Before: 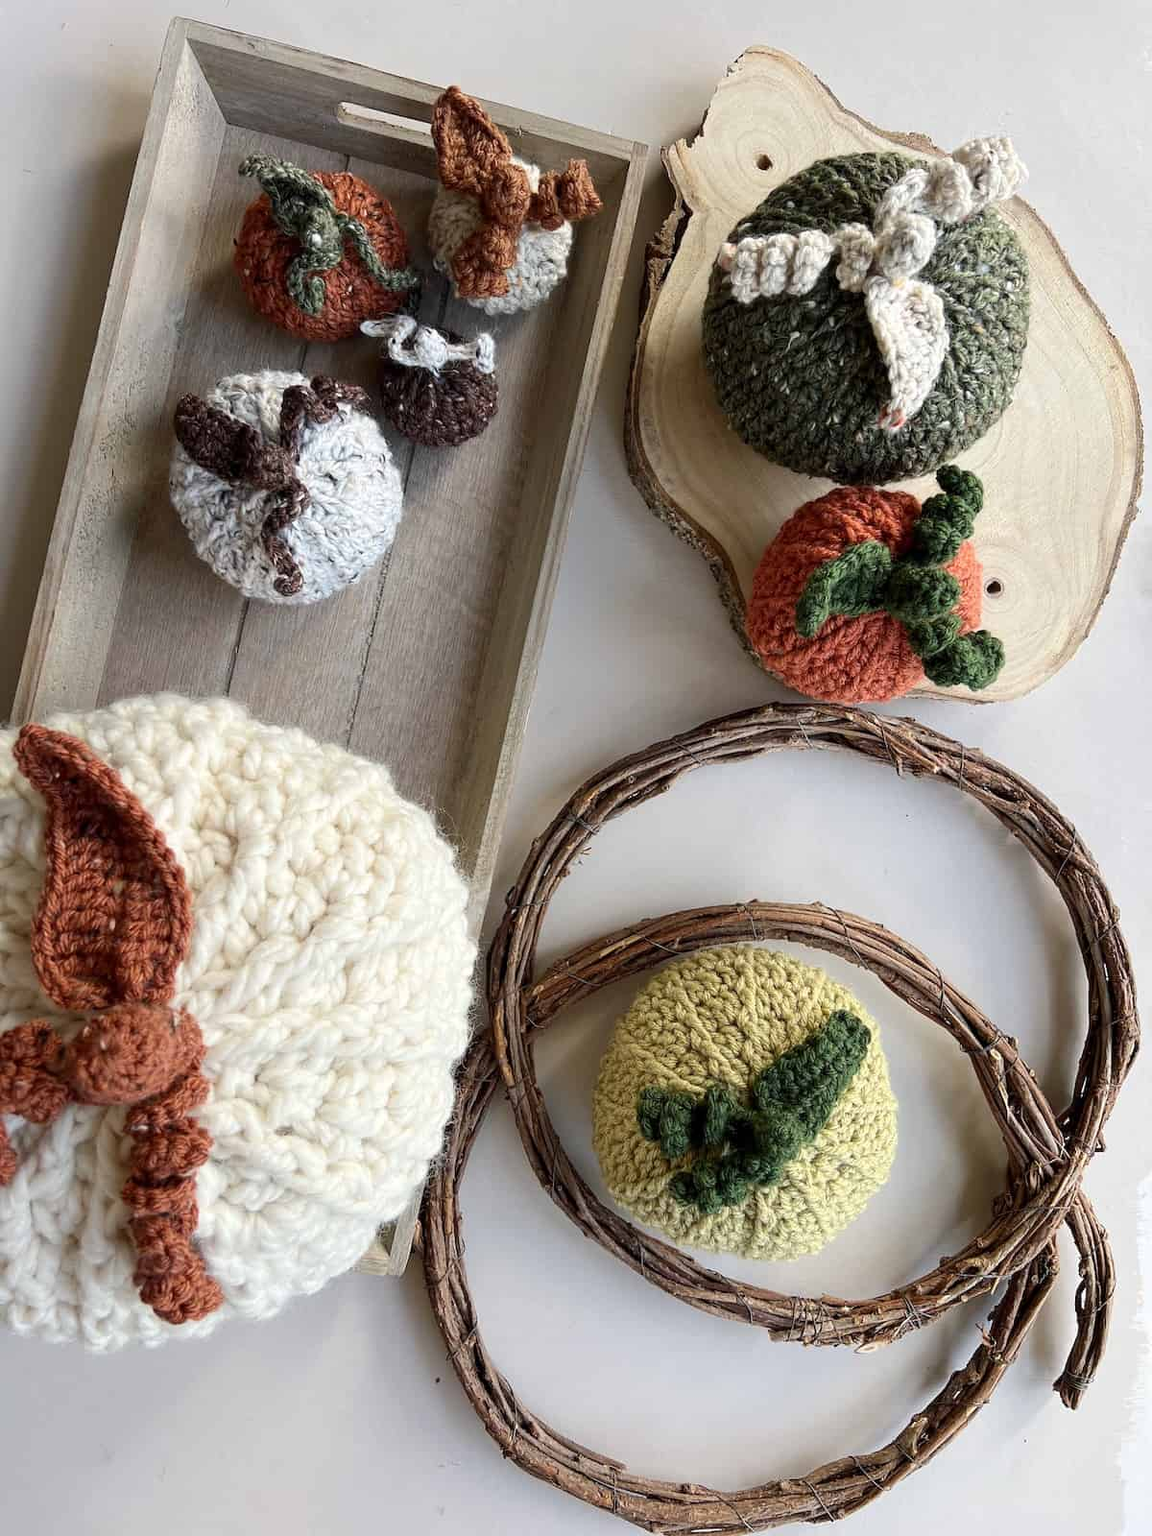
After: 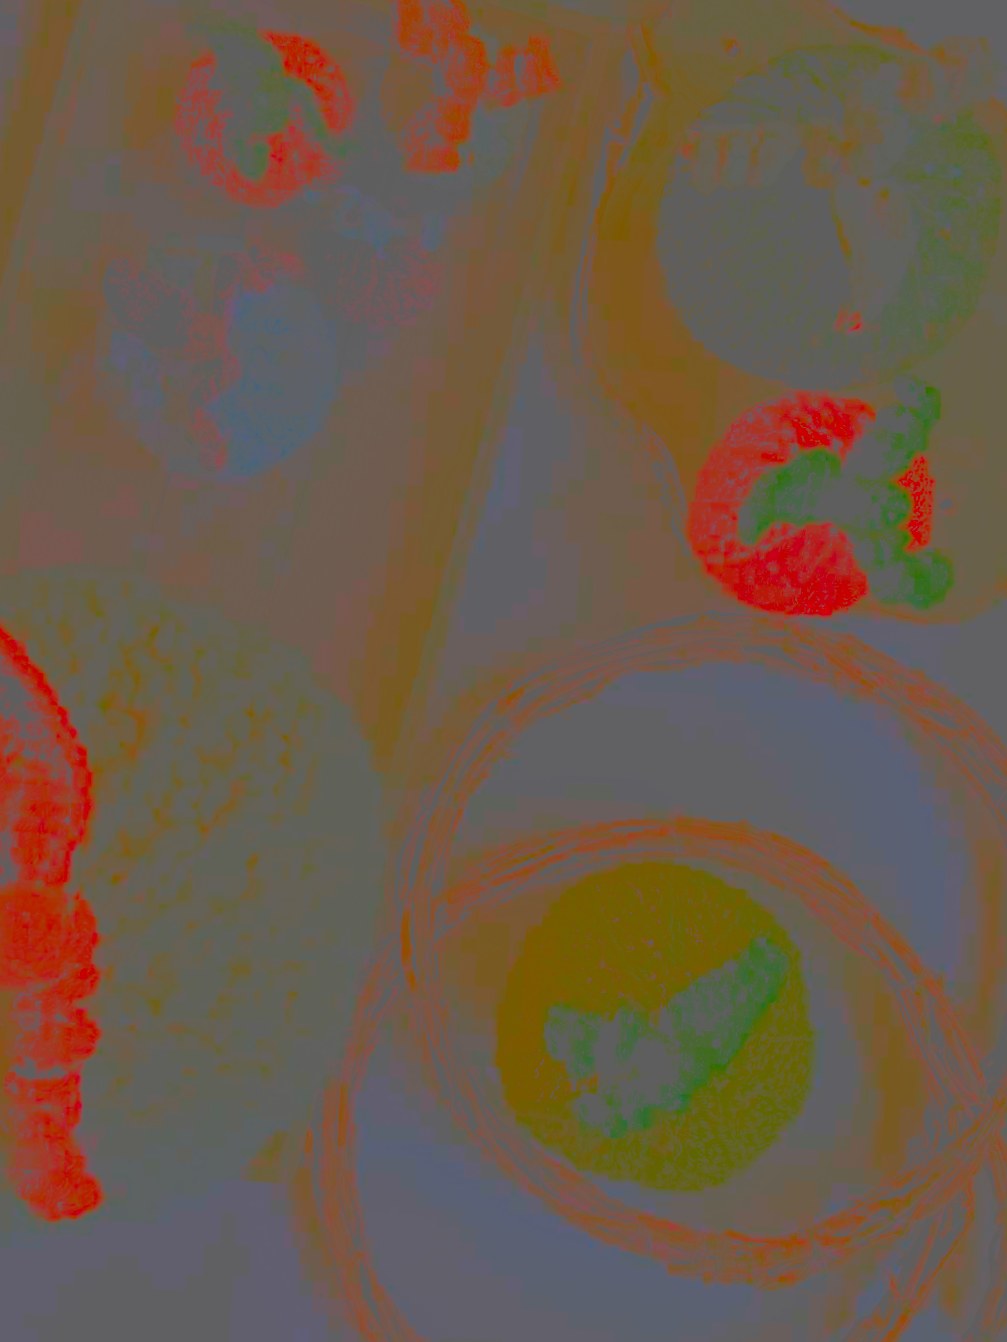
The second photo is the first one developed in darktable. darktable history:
exposure: exposure 0.375 EV, compensate highlight preservation false
contrast brightness saturation: contrast -0.99, brightness -0.17, saturation 0.75
local contrast: on, module defaults
crop and rotate: angle -3.27°, left 5.211%, top 5.211%, right 4.607%, bottom 4.607%
filmic rgb: black relative exposure -5 EV, white relative exposure 3.2 EV, hardness 3.42, contrast 1.2, highlights saturation mix -30%
haze removal: strength 0.29, distance 0.25, compatibility mode true, adaptive false
shadows and highlights: shadows 40, highlights -54, highlights color adjustment 46%, low approximation 0.01, soften with gaussian
